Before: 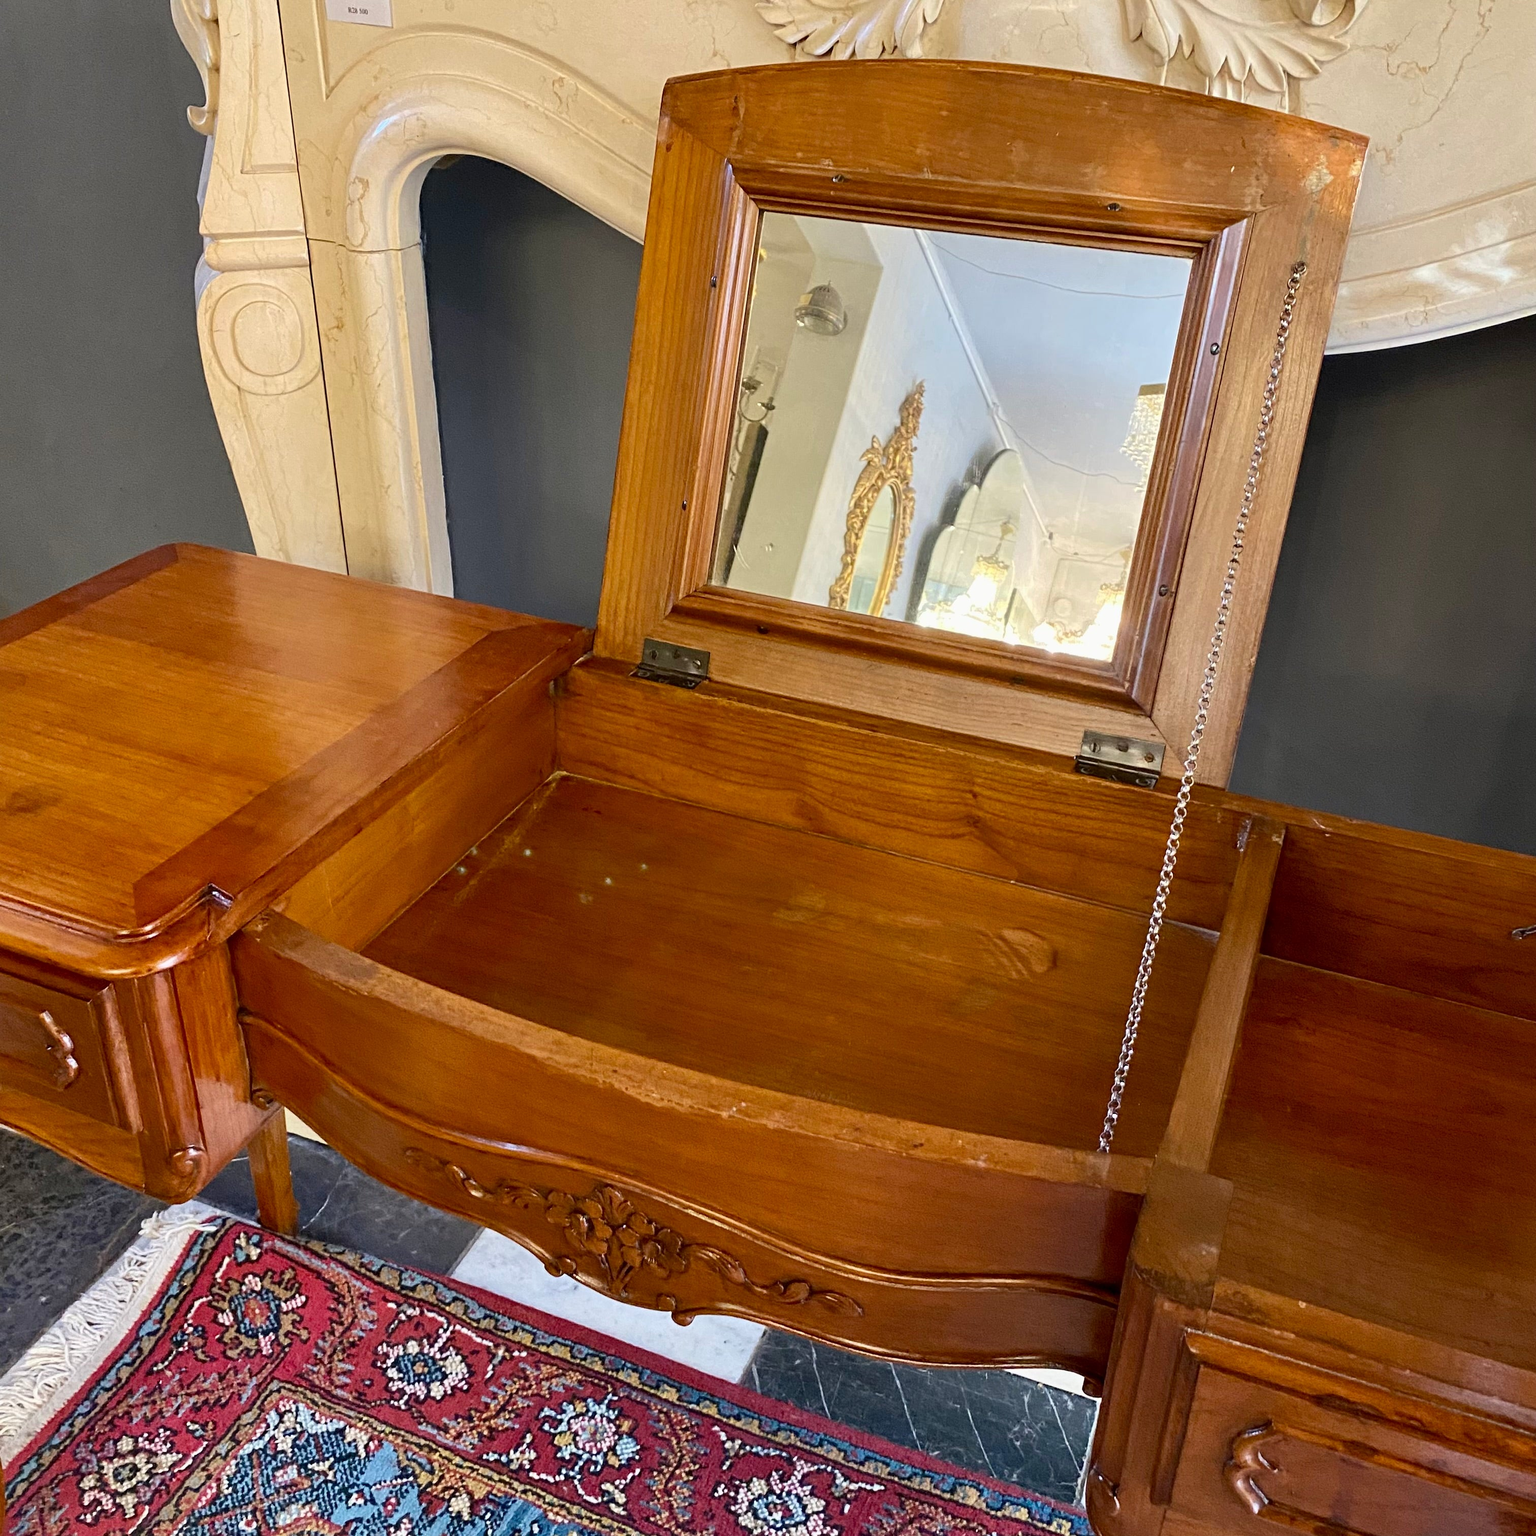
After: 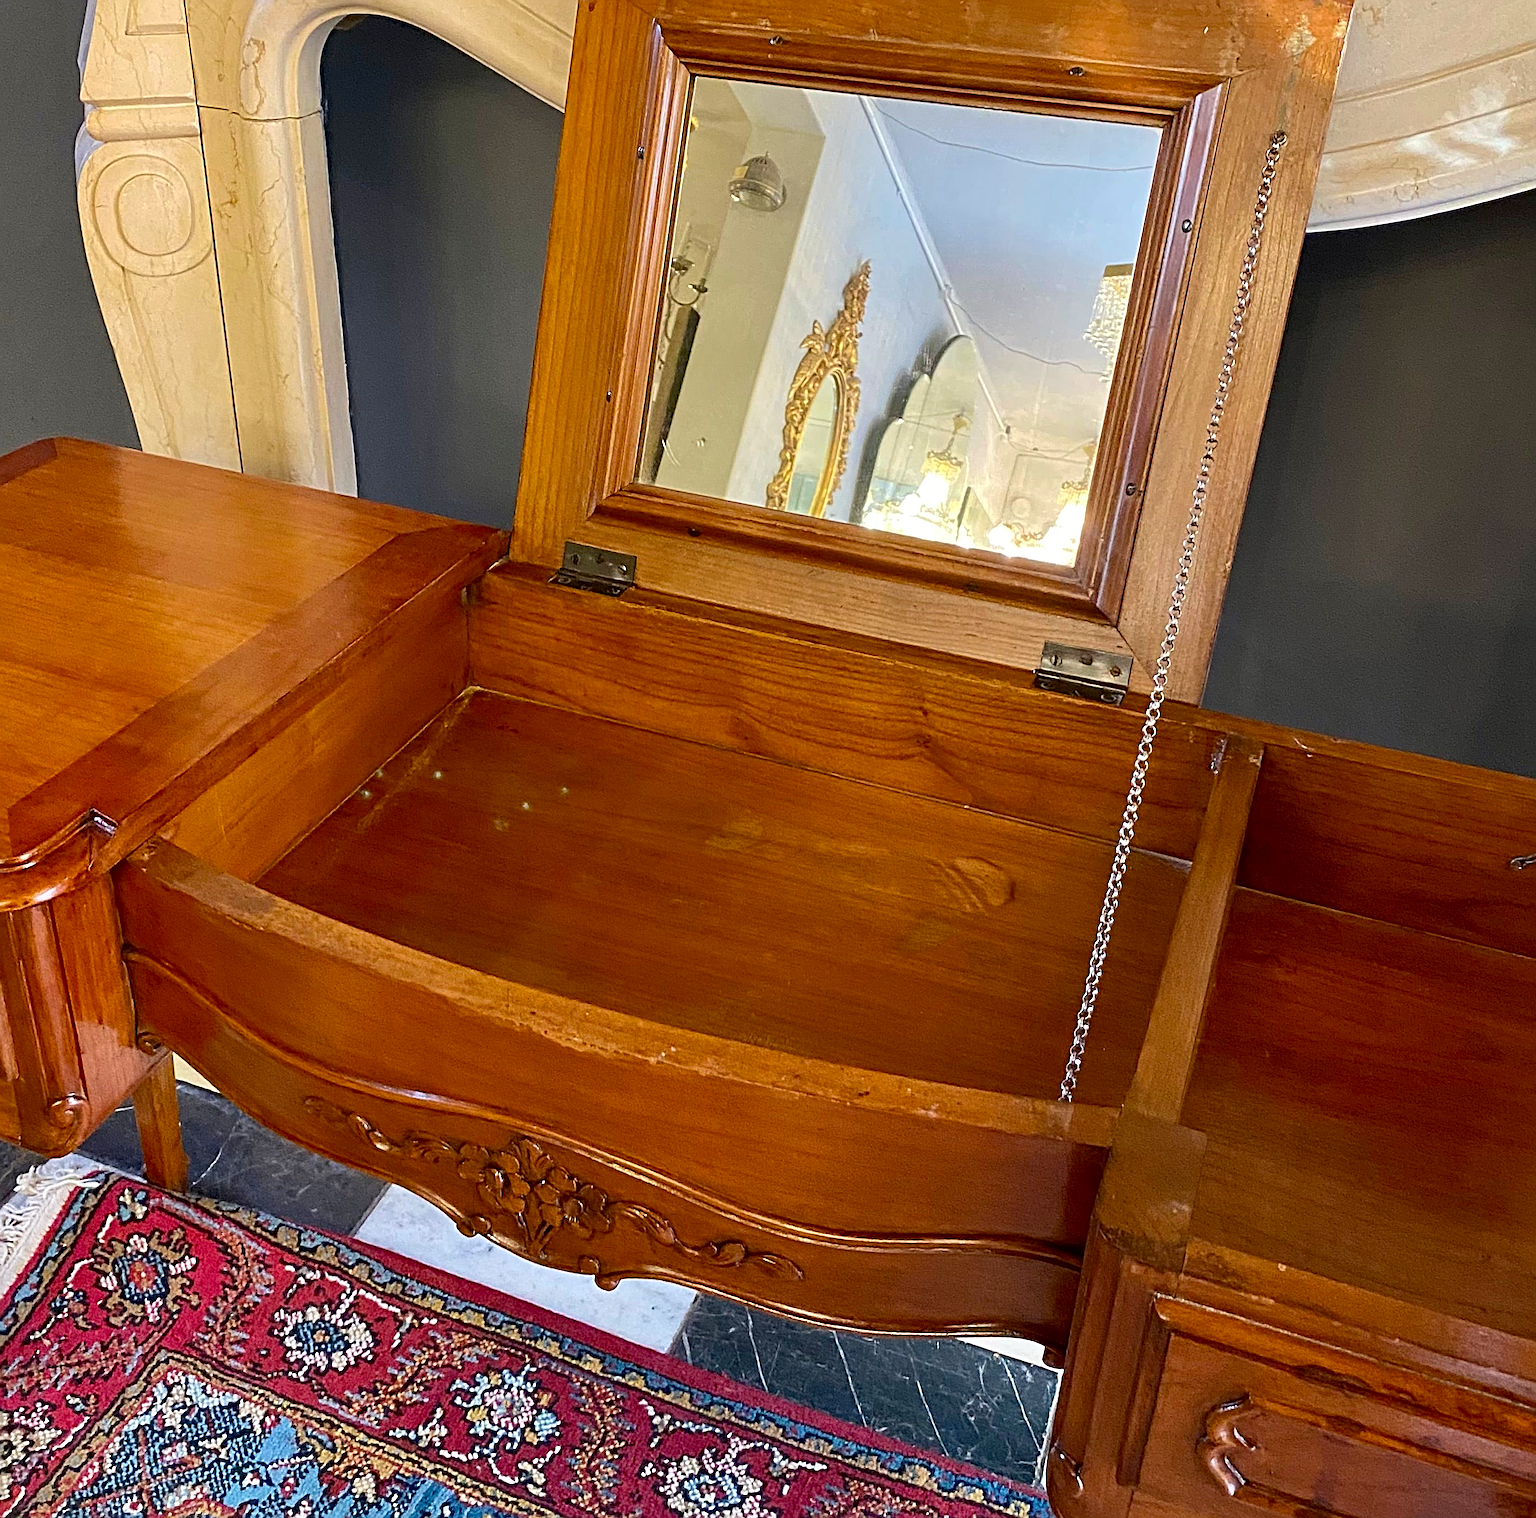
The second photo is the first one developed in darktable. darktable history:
sharpen: radius 2.606, amount 0.7
haze removal: compatibility mode true, adaptive false
crop and rotate: left 8.208%, top 9.233%
contrast brightness saturation: saturation 0.133
